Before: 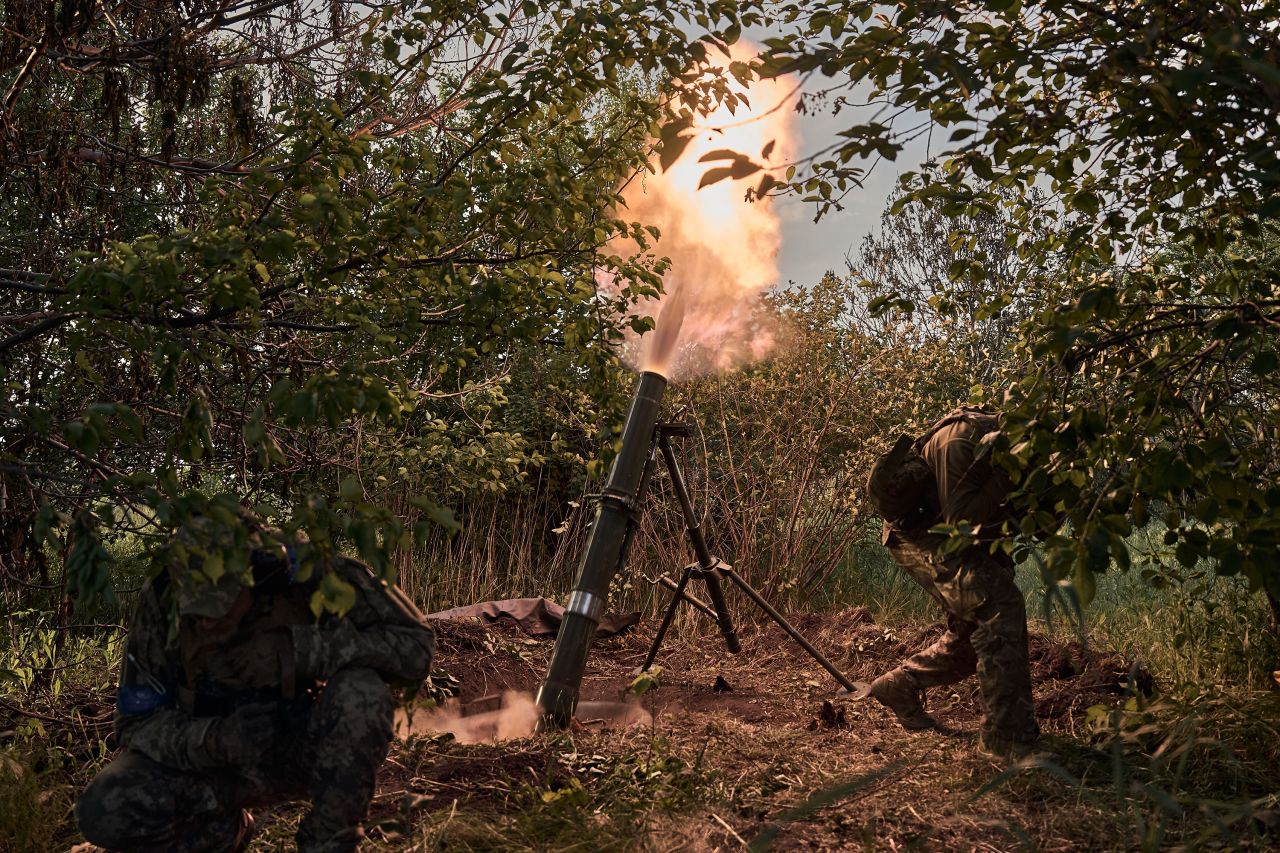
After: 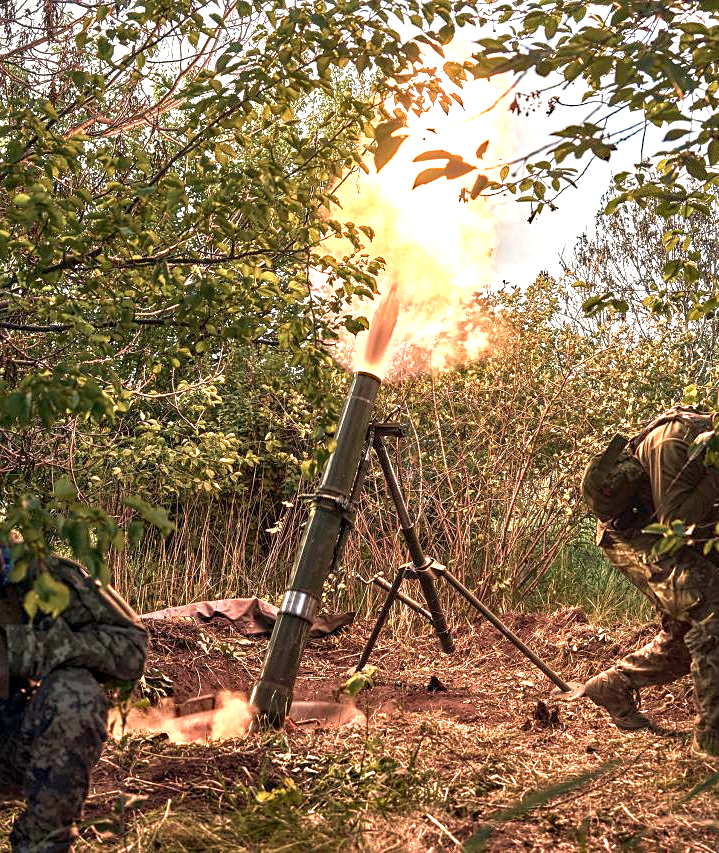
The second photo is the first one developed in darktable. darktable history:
color zones: curves: ch0 [(0, 0.5) (0.143, 0.5) (0.286, 0.5) (0.429, 0.495) (0.571, 0.437) (0.714, 0.44) (0.857, 0.496) (1, 0.5)], mix 24.59%
shadows and highlights: shadows 25.16, highlights -23.15
exposure: black level correction 0, exposure 1.603 EV, compensate highlight preservation false
local contrast: highlights 53%, shadows 51%, detail 130%, midtone range 0.447
velvia: strength 29.55%
haze removal: strength 0.299, distance 0.254, compatibility mode true, adaptive false
sharpen: amount 0.207
crop and rotate: left 22.36%, right 21.463%
